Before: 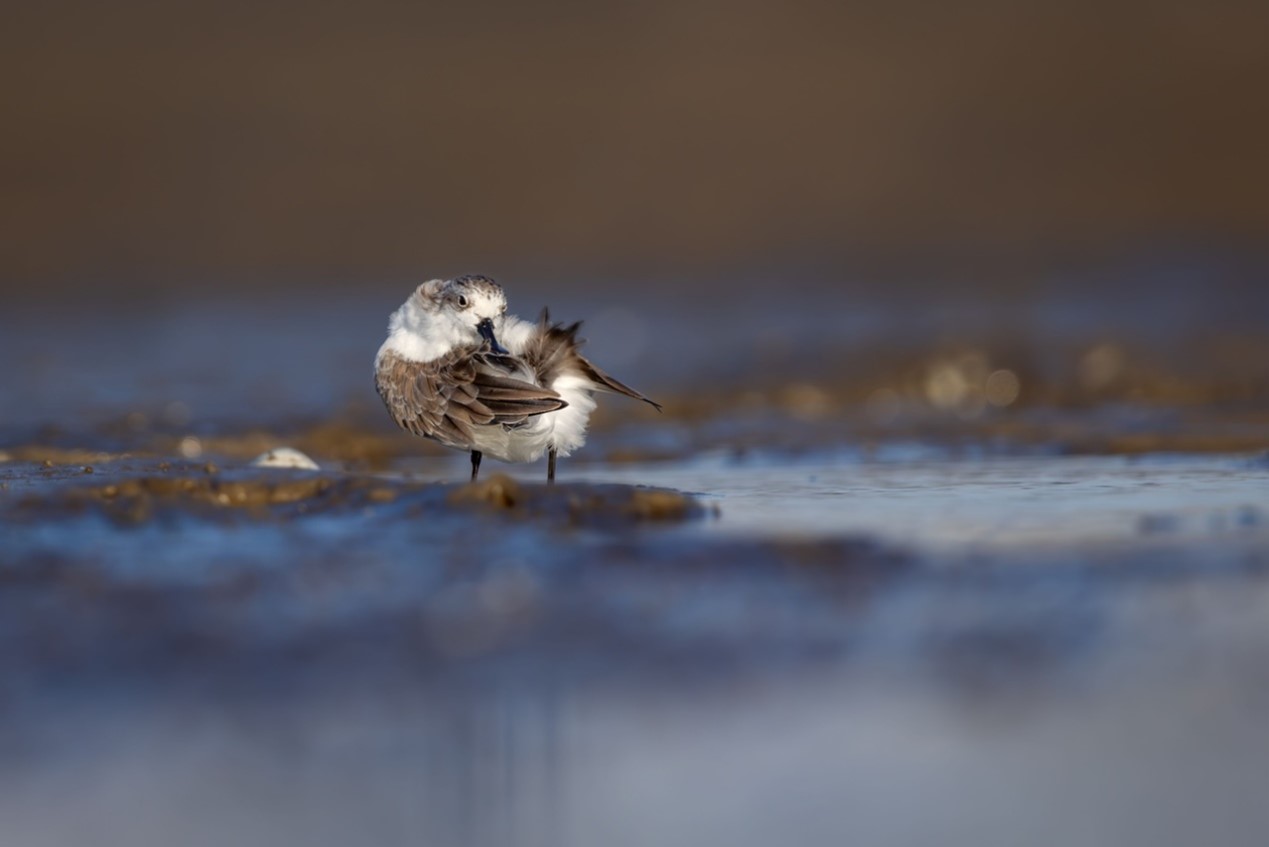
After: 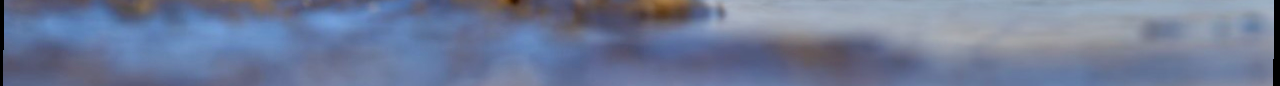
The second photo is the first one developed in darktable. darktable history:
exposure: exposure -0.153 EV, compensate highlight preservation false
rotate and perspective: rotation 0.8°, automatic cropping off
tone equalizer: -7 EV 0.15 EV, -6 EV 0.6 EV, -5 EV 1.15 EV, -4 EV 1.33 EV, -3 EV 1.15 EV, -2 EV 0.6 EV, -1 EV 0.15 EV, mask exposure compensation -0.5 EV
crop and rotate: top 59.084%, bottom 30.916%
